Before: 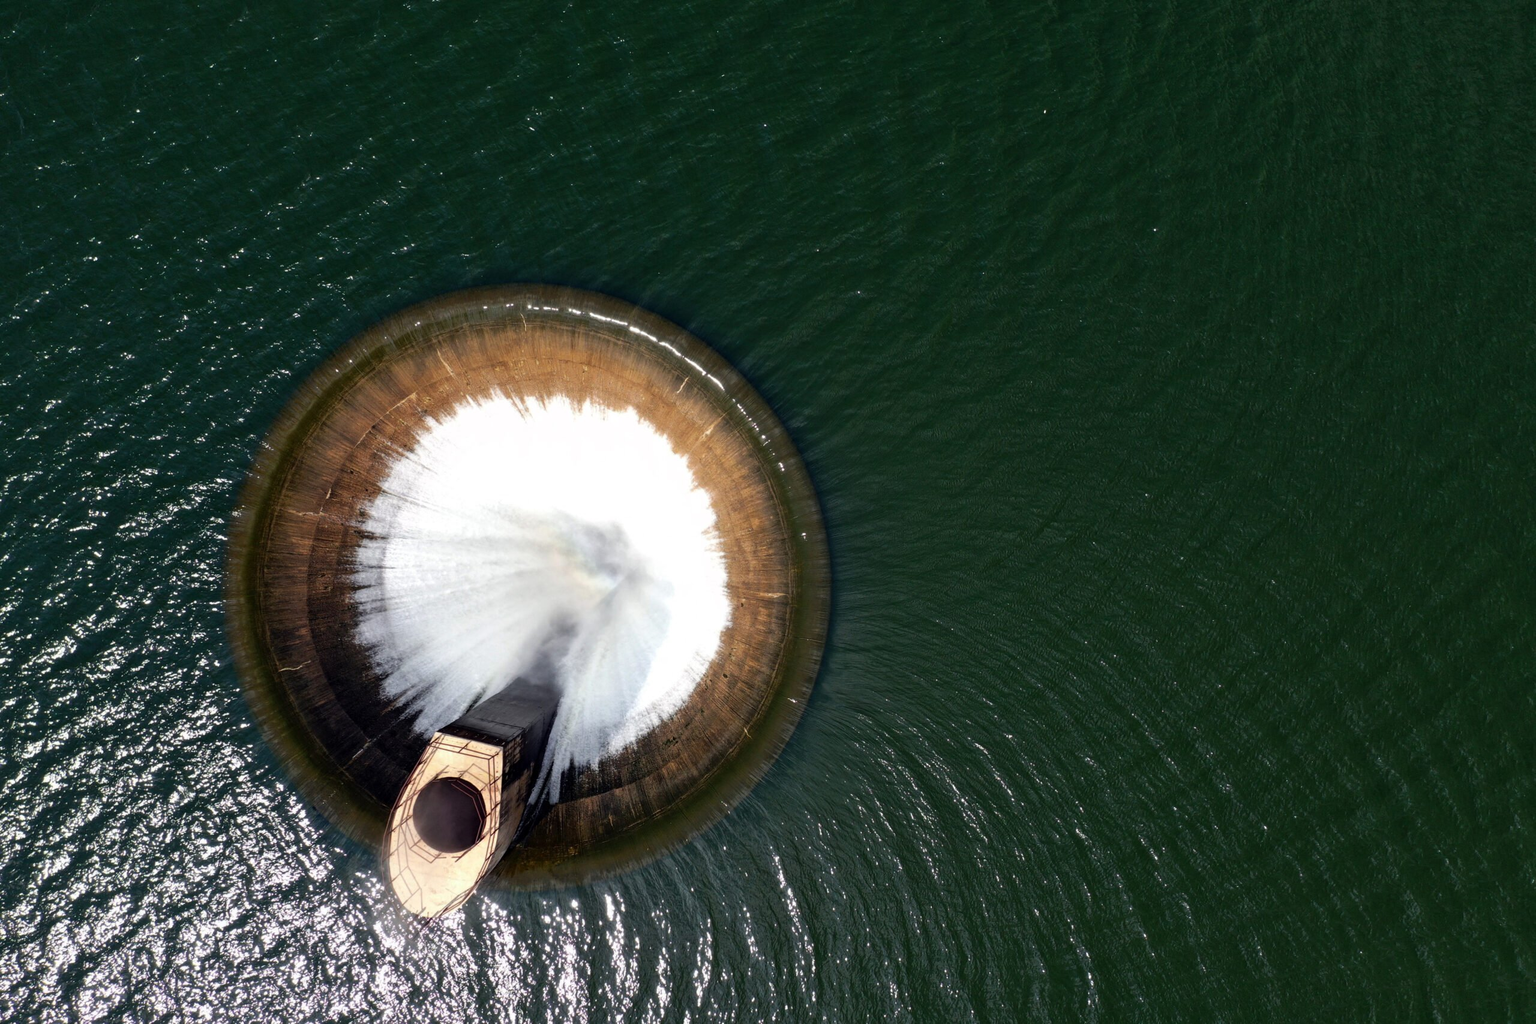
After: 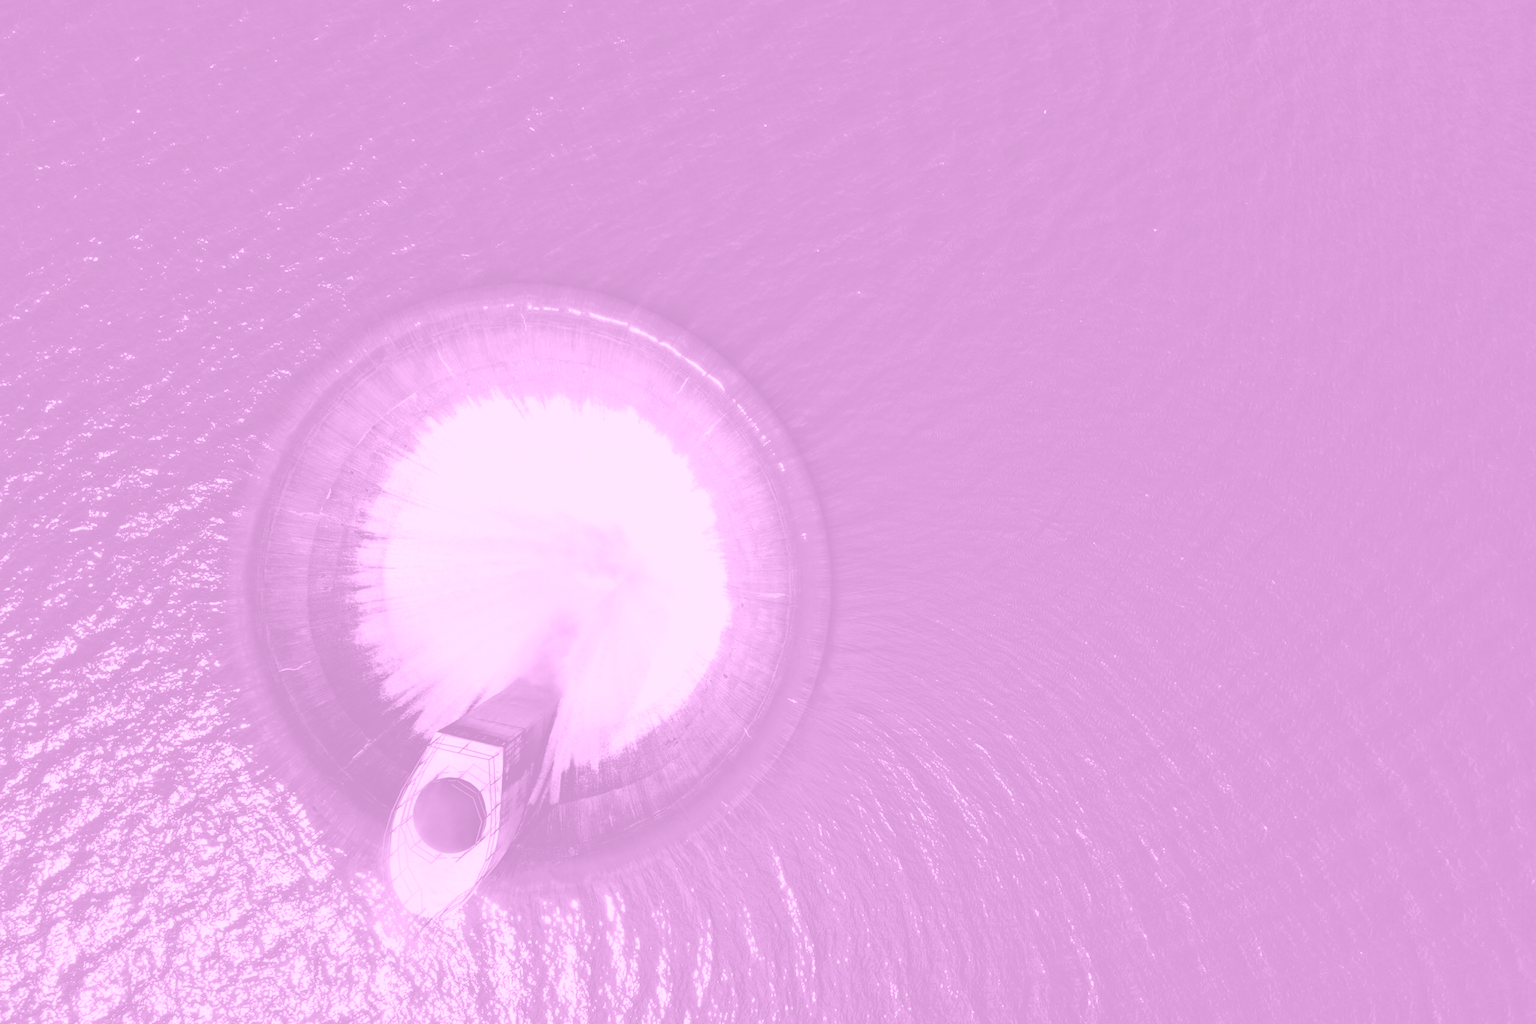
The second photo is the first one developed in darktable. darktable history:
colorize: hue 331.2°, saturation 75%, source mix 30.28%, lightness 70.52%, version 1
color correction: highlights a* -1.43, highlights b* 10.12, shadows a* 0.395, shadows b* 19.35
